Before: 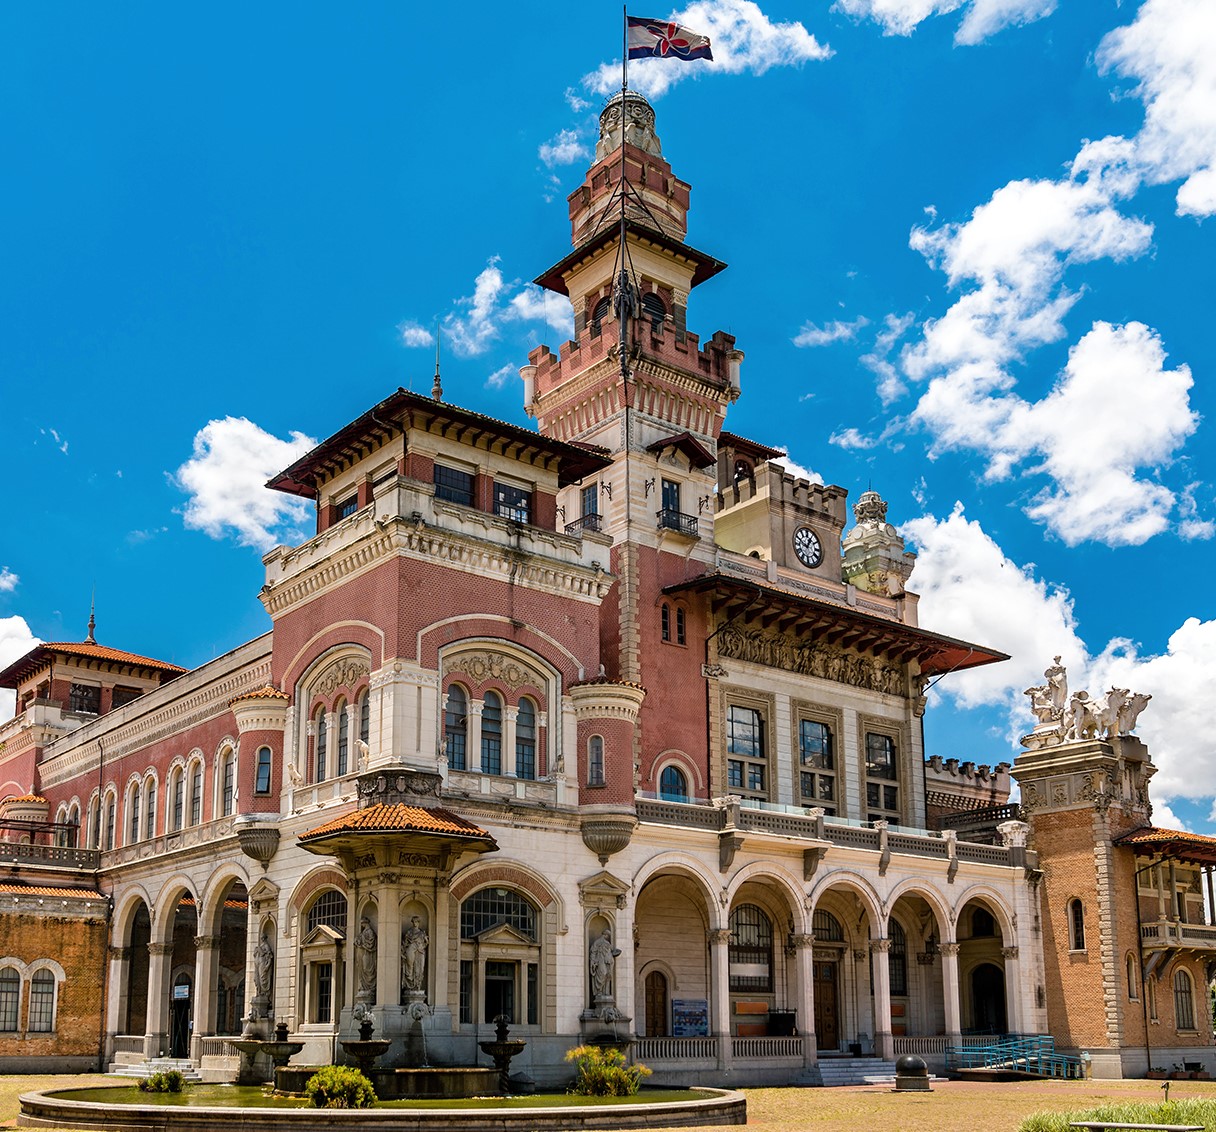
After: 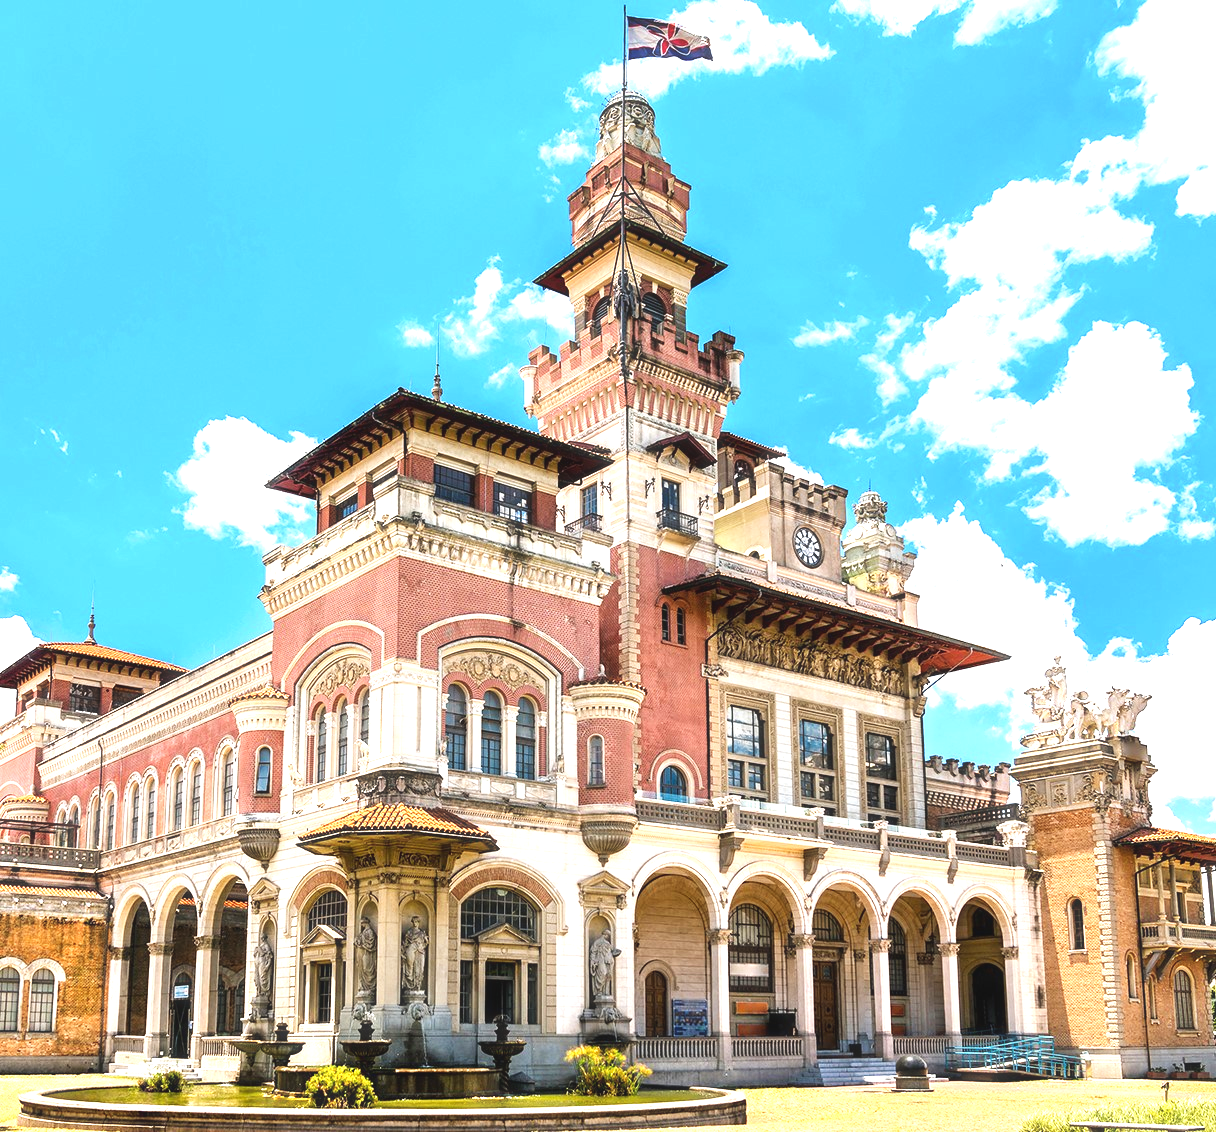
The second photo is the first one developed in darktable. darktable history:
tone curve: curves: ch0 [(0, 0.046) (0.04, 0.074) (0.831, 0.861) (1, 1)]; ch1 [(0, 0) (0.146, 0.159) (0.338, 0.365) (0.417, 0.455) (0.489, 0.486) (0.504, 0.502) (0.529, 0.537) (0.563, 0.567) (1, 1)]; ch2 [(0, 0) (0.307, 0.298) (0.388, 0.375) (0.443, 0.456) (0.485, 0.492) (0.544, 0.525) (1, 1)], preserve colors none
exposure: black level correction 0, exposure 1.385 EV, compensate highlight preservation false
contrast brightness saturation: contrast -0.012, brightness -0.014, saturation 0.03
haze removal: strength -0.041, adaptive false
